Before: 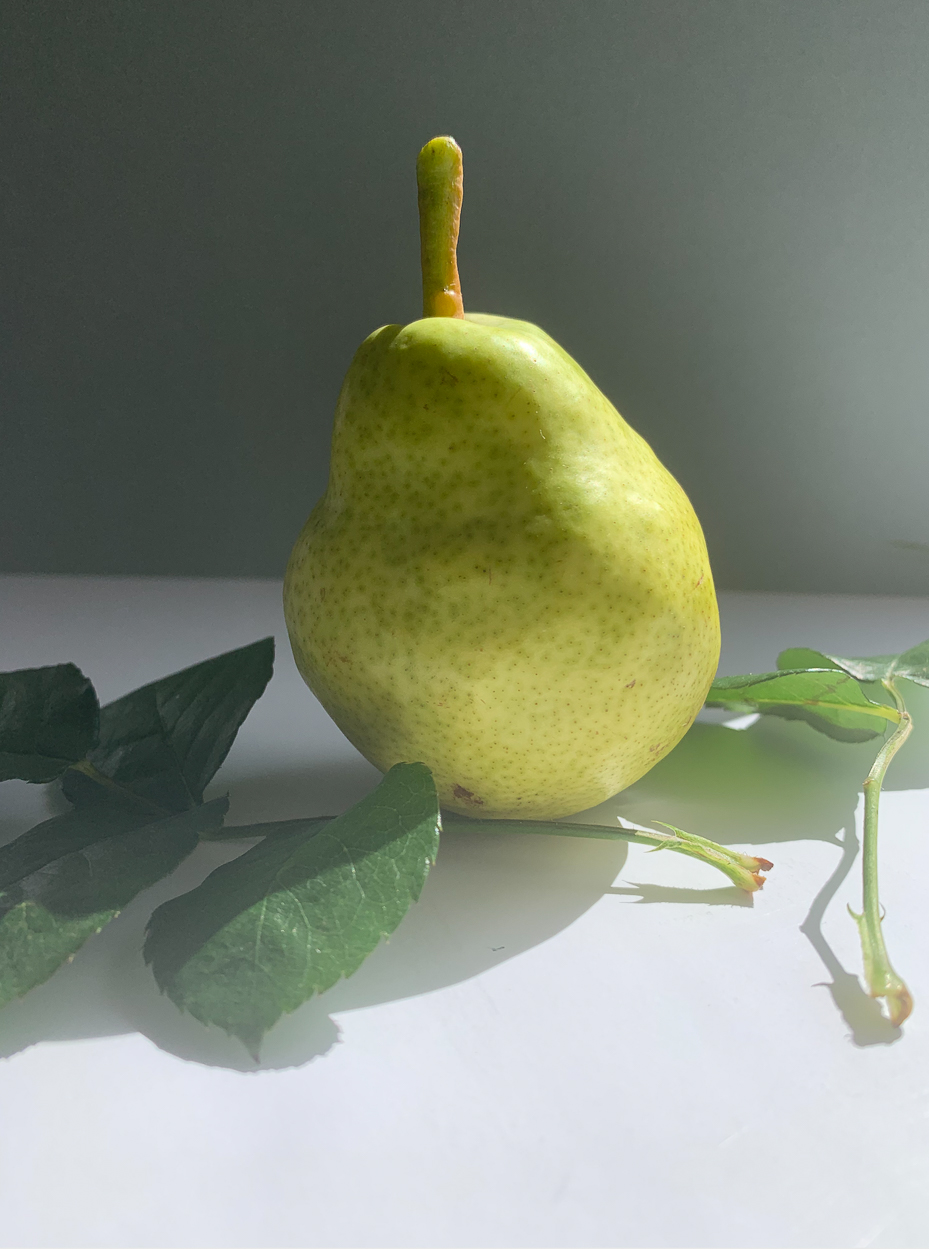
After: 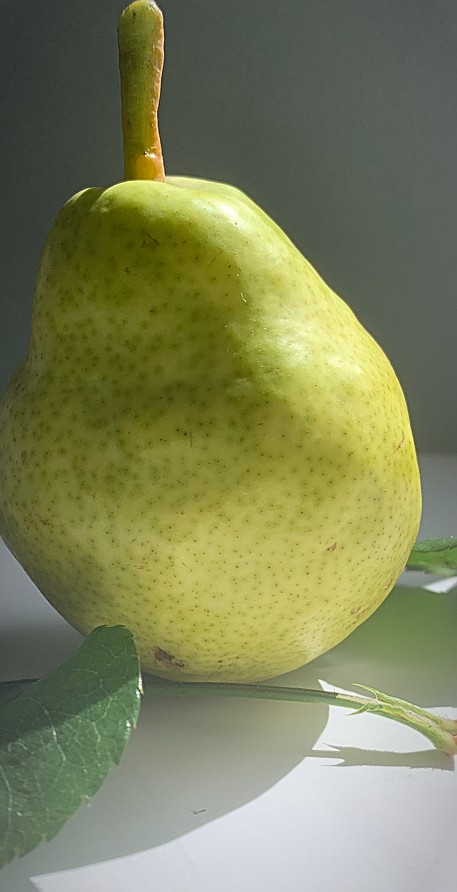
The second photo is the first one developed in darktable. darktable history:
sharpen: on, module defaults
crop: left 32.27%, top 10.991%, right 18.507%, bottom 17.534%
vignetting: brightness -0.416, saturation -0.29, automatic ratio true
